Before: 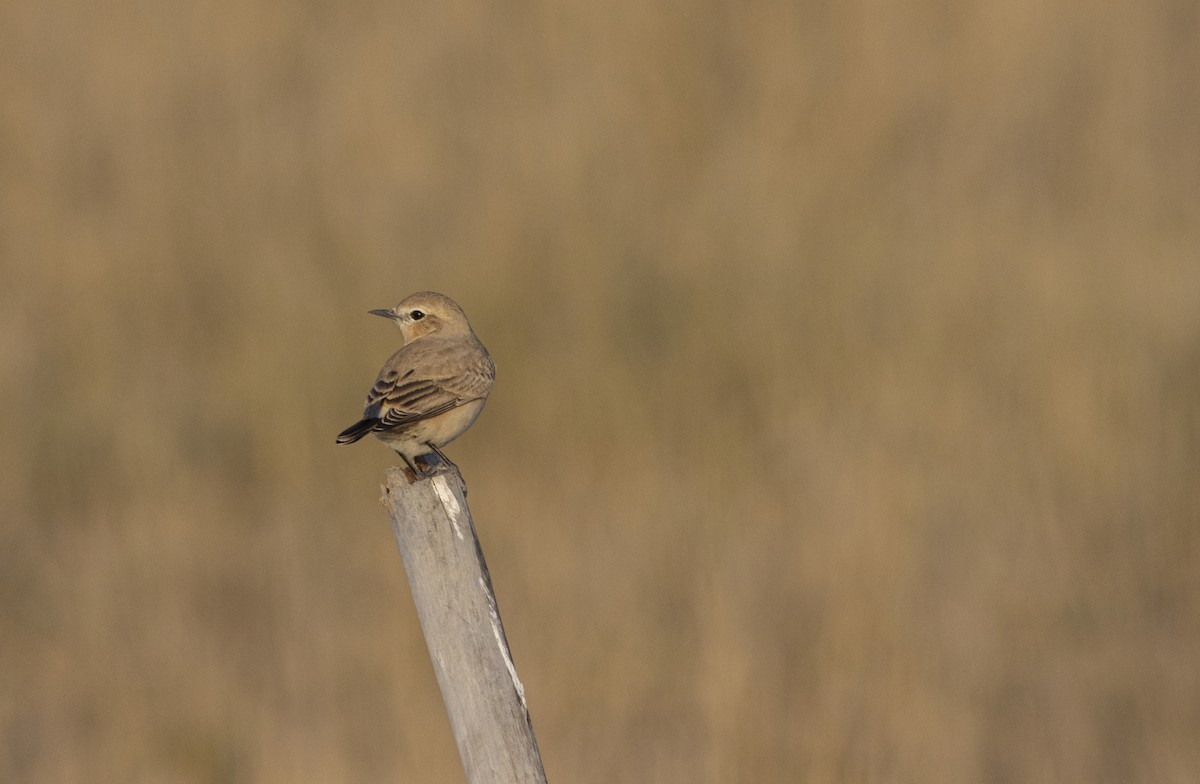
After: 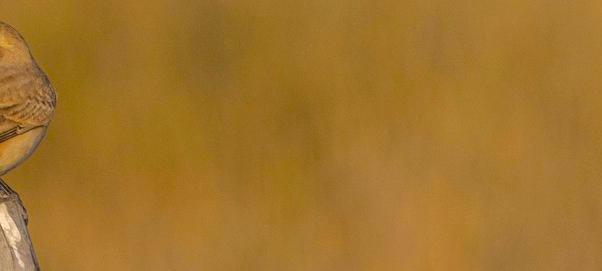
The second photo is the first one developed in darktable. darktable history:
crop: left 36.607%, top 34.735%, right 13.146%, bottom 30.611%
color balance rgb: perceptual saturation grading › global saturation 30%, global vibrance 30%
